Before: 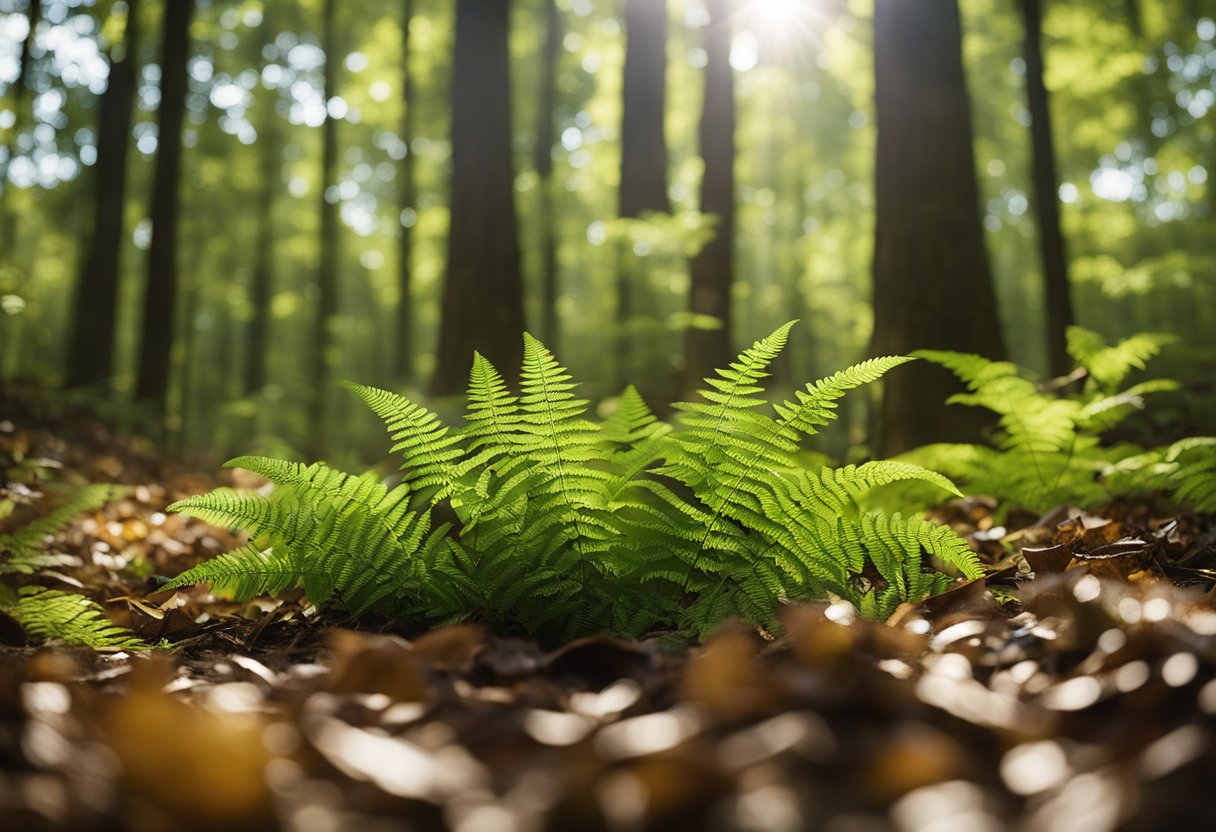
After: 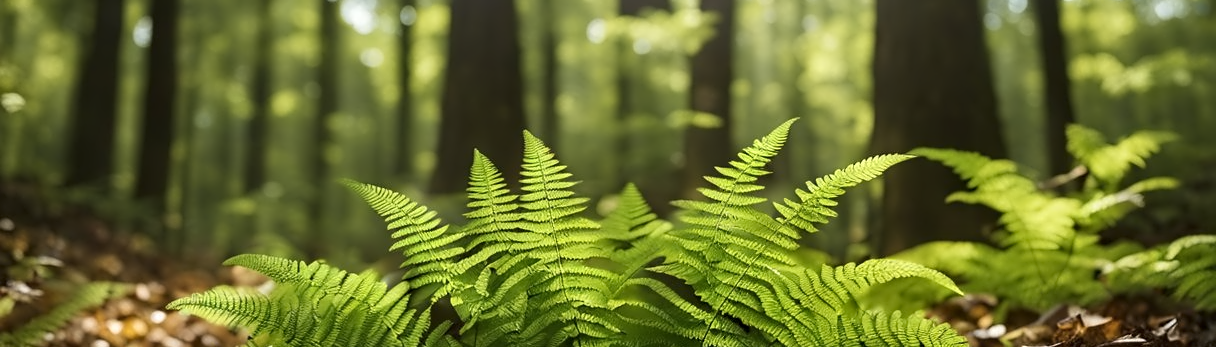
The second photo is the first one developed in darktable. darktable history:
contrast equalizer: y [[0.5, 0.542, 0.583, 0.625, 0.667, 0.708], [0.5 ×6], [0.5 ×6], [0, 0.033, 0.067, 0.1, 0.133, 0.167], [0, 0.05, 0.1, 0.15, 0.2, 0.25]], mix 0.347
tone equalizer: -8 EV -0.542 EV, smoothing 1
crop and rotate: top 24.374%, bottom 33.808%
